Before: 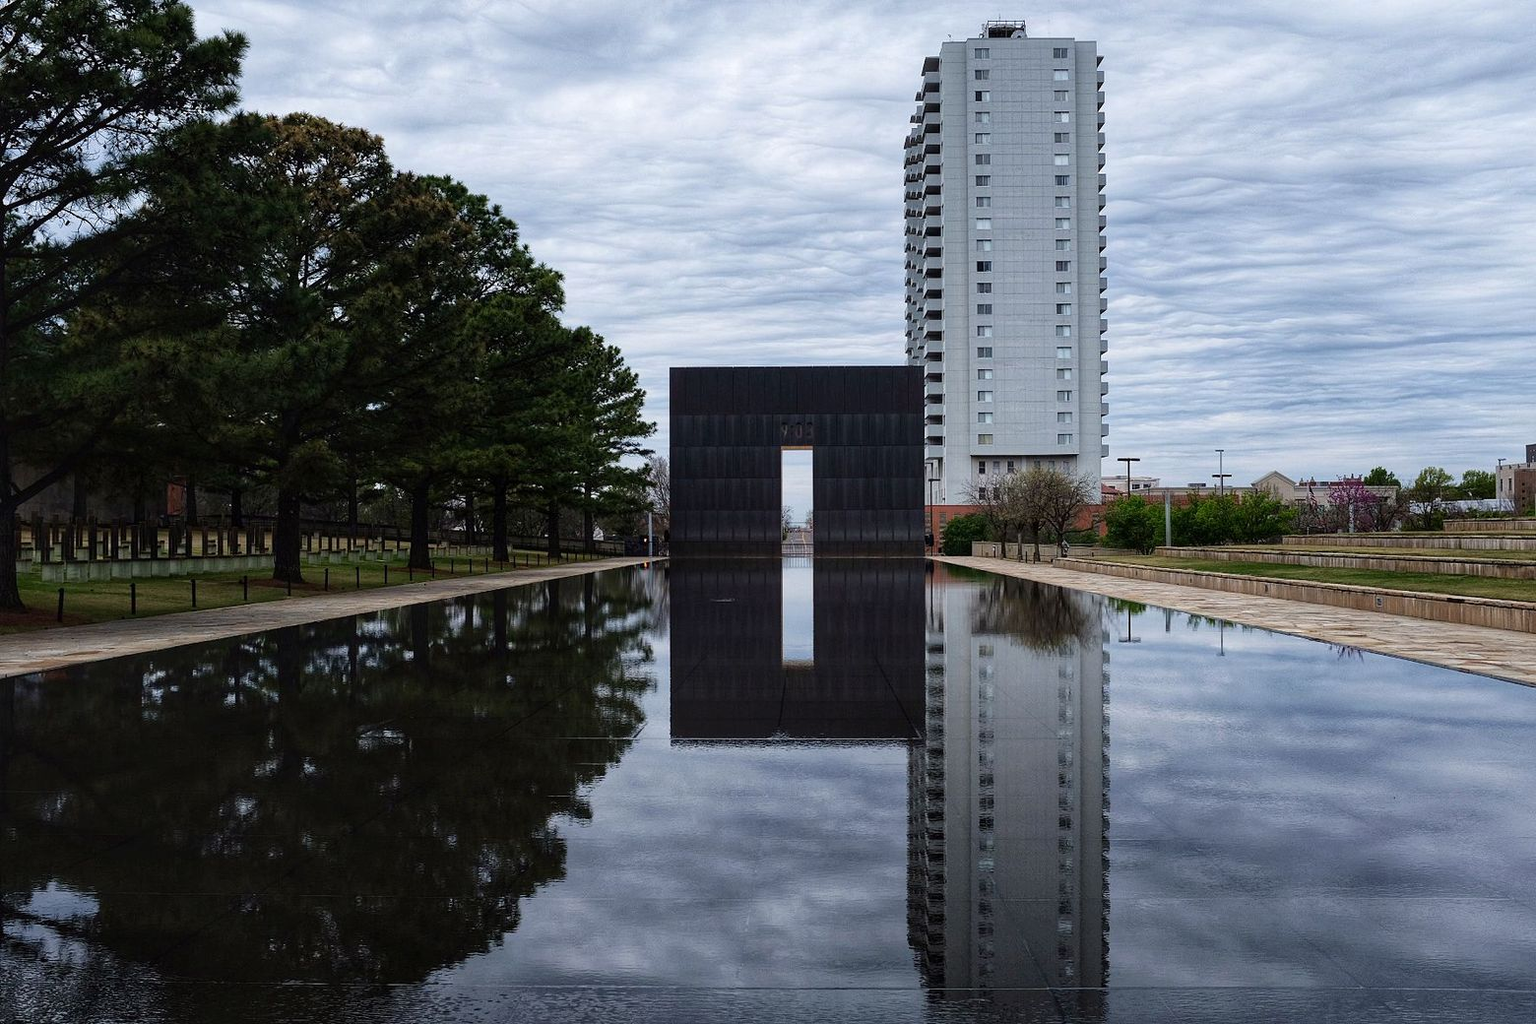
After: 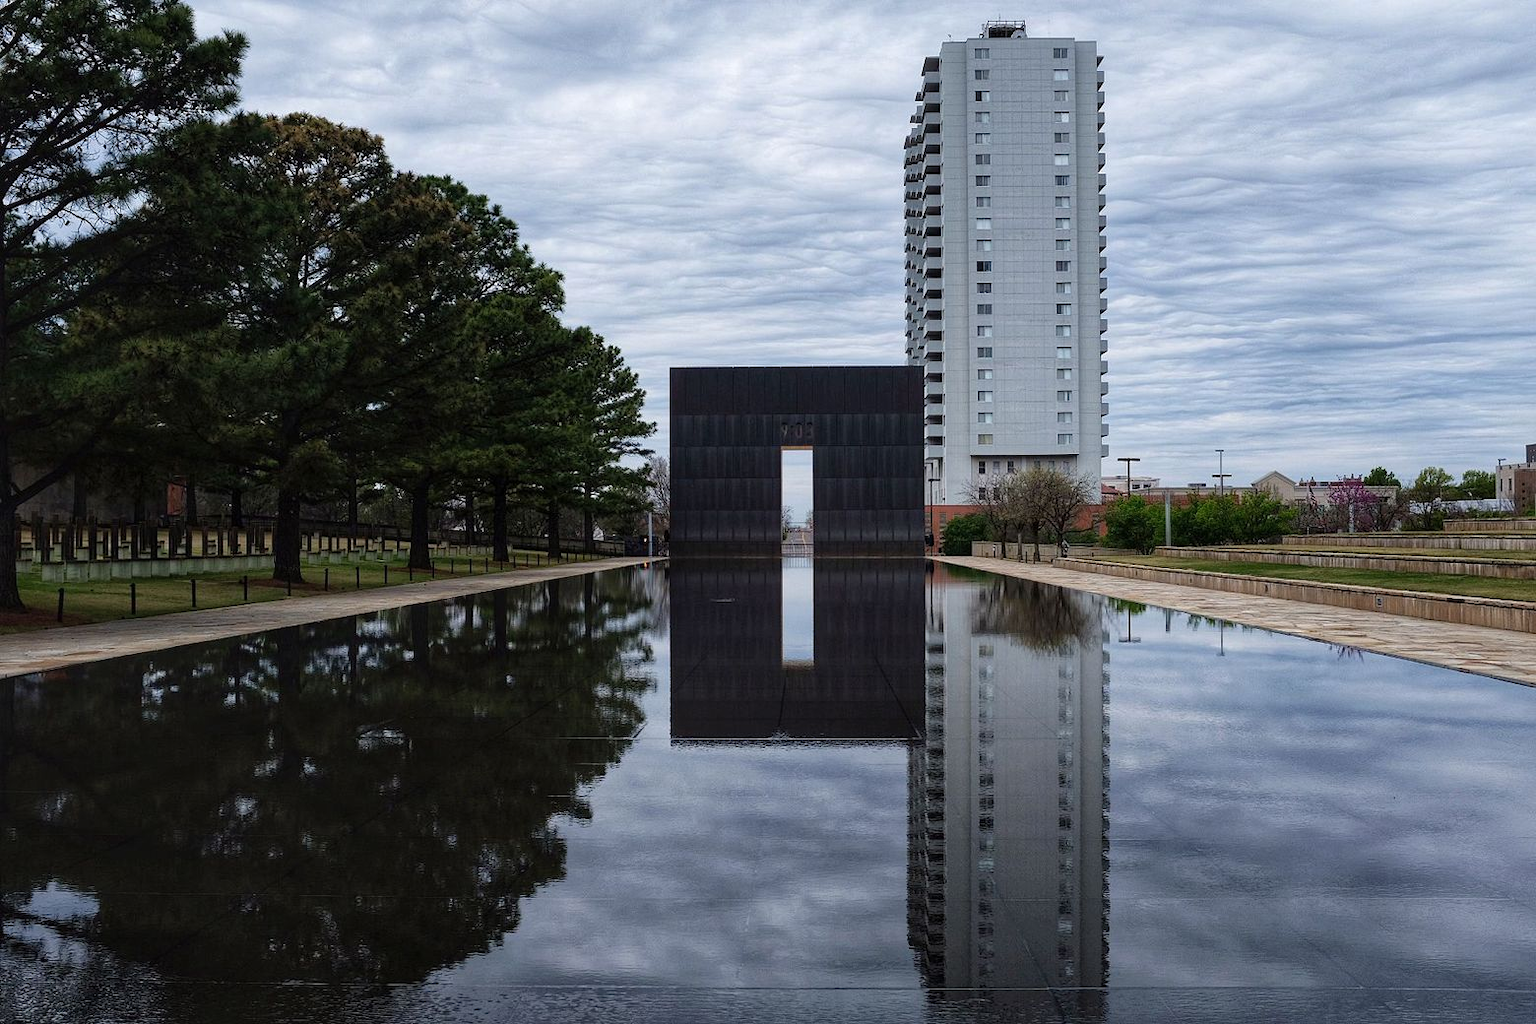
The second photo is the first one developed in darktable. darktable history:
shadows and highlights: shadows 25.44, highlights -25.95
